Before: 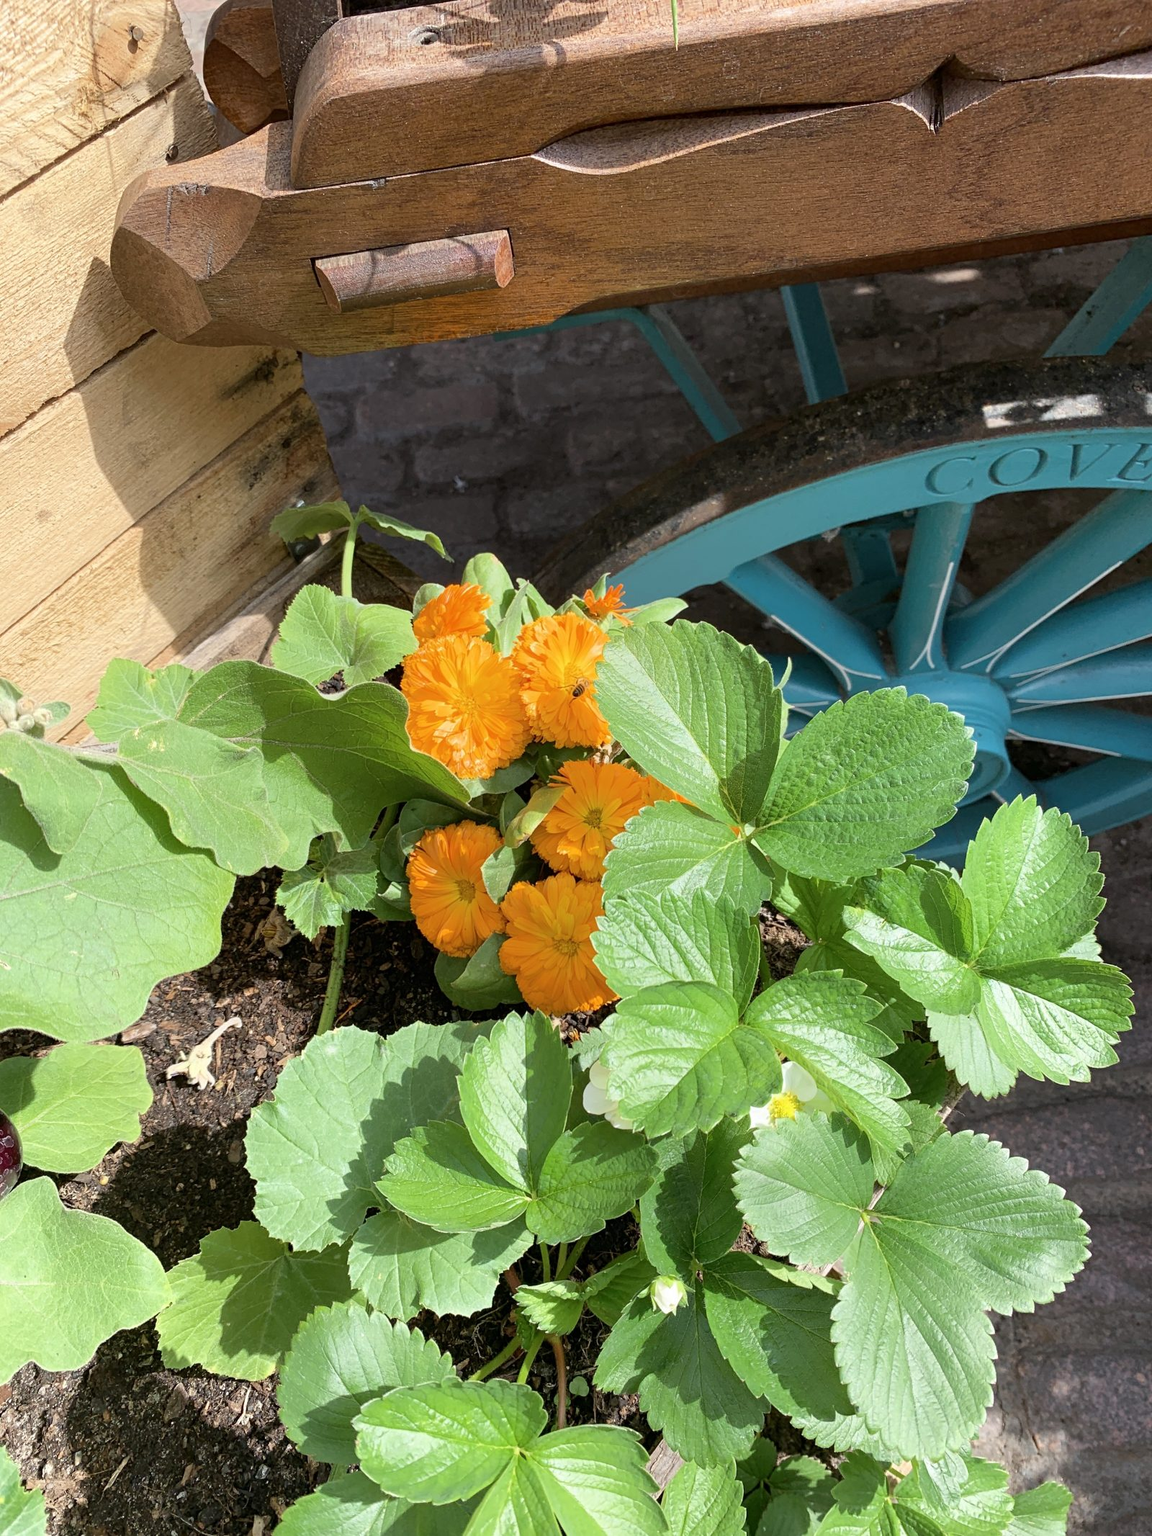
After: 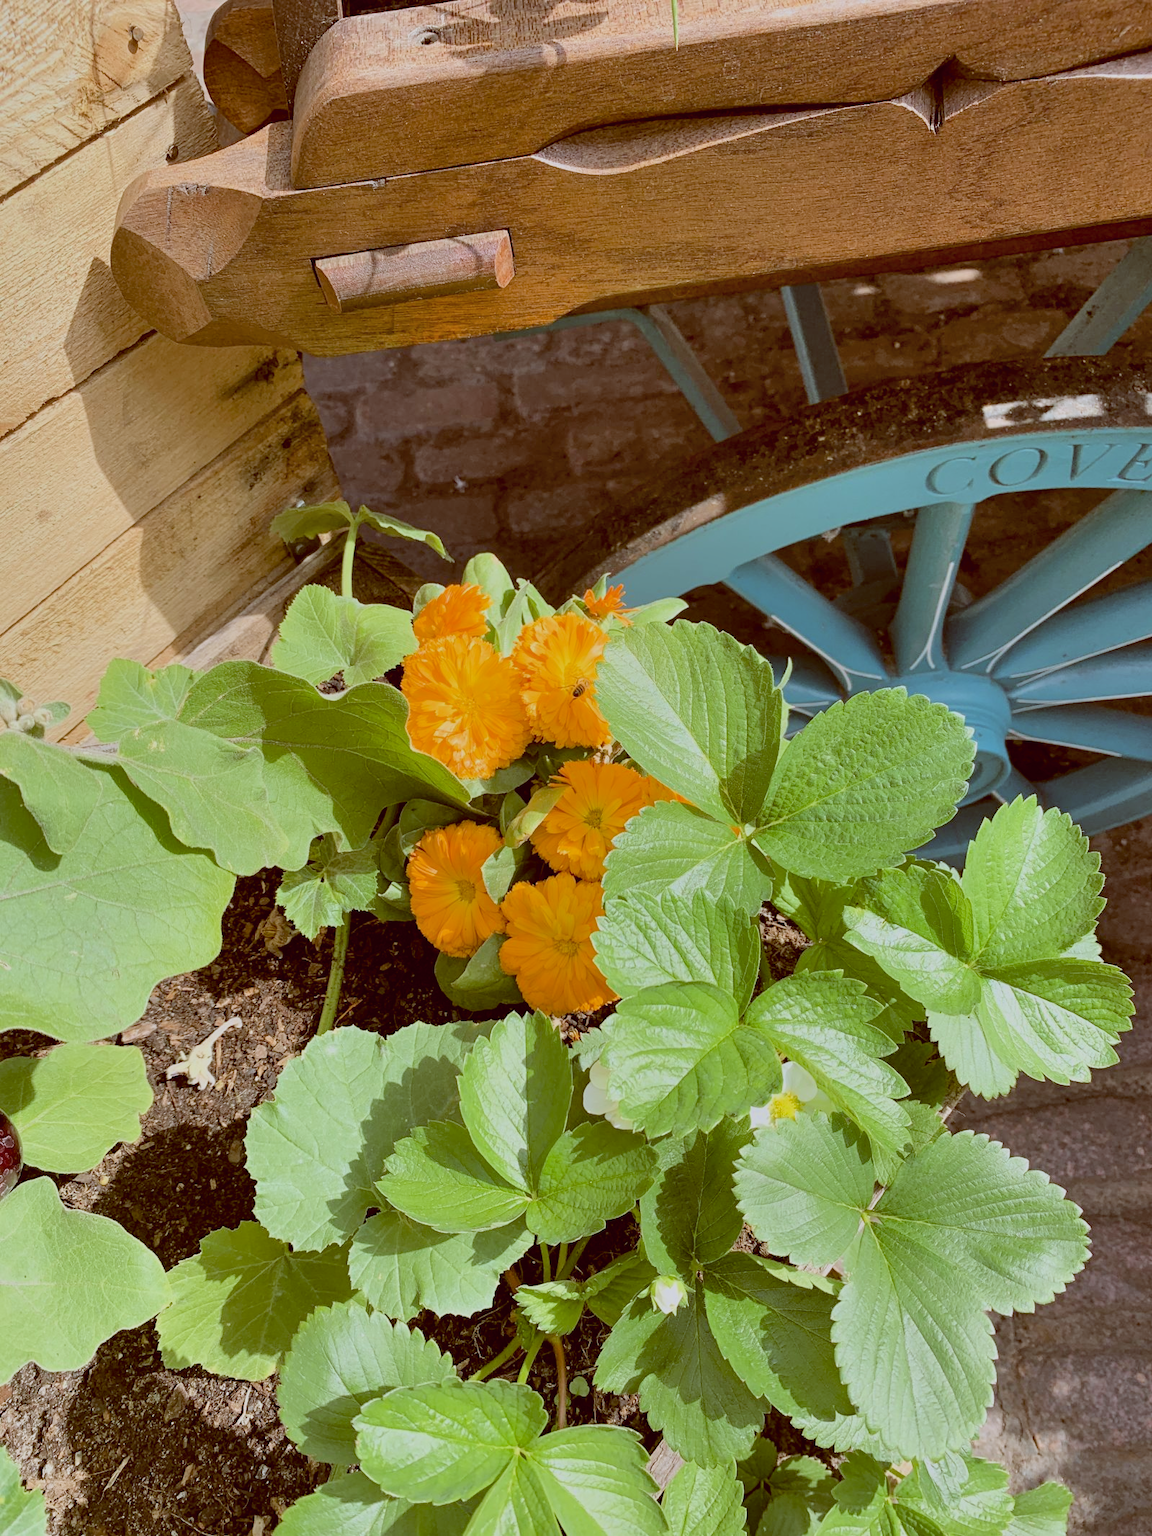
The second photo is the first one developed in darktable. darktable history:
shadows and highlights: shadows color adjustment 97.66%, soften with gaussian
color balance: lift [1, 1.011, 0.999, 0.989], gamma [1.109, 1.045, 1.039, 0.955], gain [0.917, 0.936, 0.952, 1.064], contrast 2.32%, contrast fulcrum 19%, output saturation 101%
filmic rgb: black relative exposure -7.82 EV, white relative exposure 4.29 EV, hardness 3.86, color science v6 (2022)
exposure: compensate highlight preservation false
